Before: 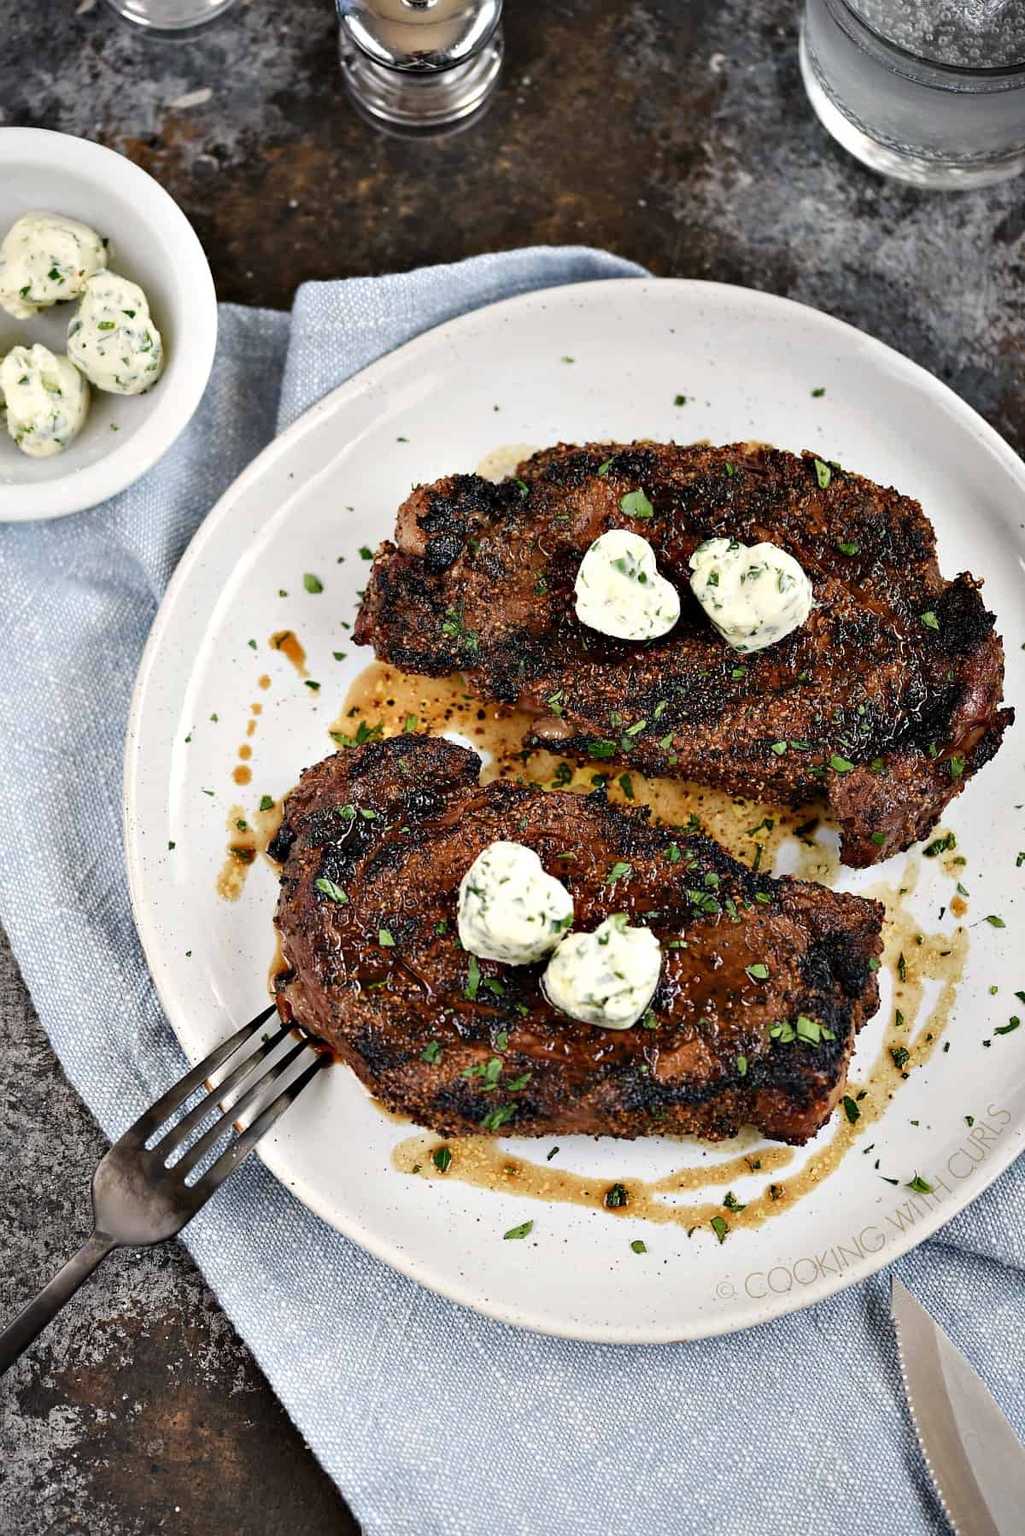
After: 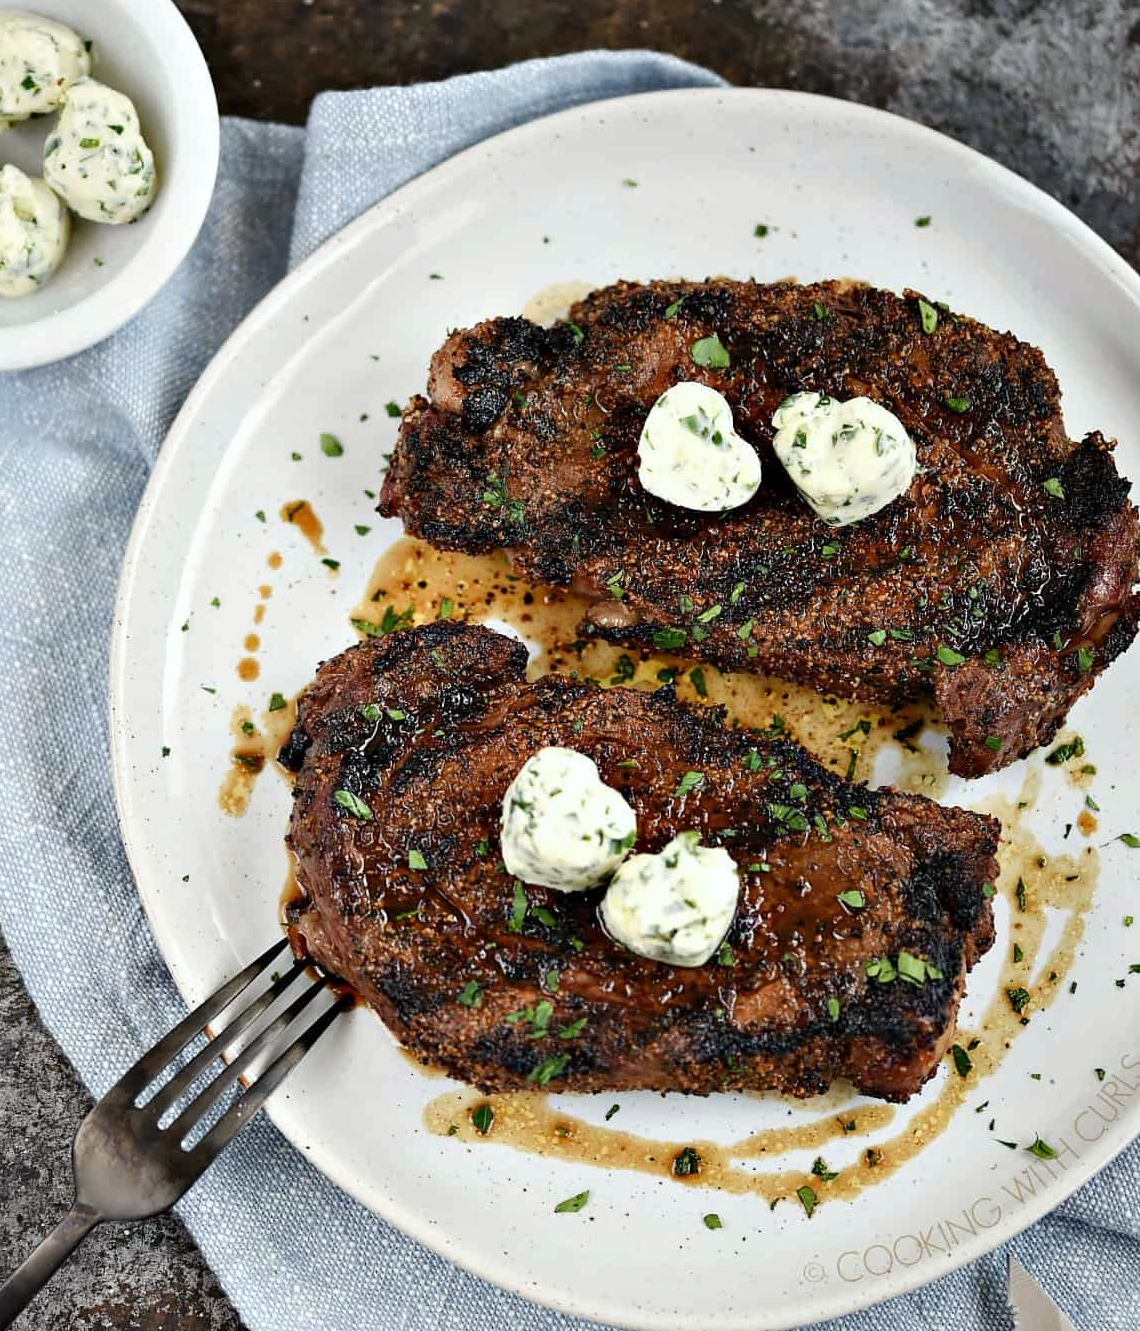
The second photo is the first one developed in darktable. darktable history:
white balance: red 0.978, blue 0.999
color zones: curves: ch0 [(0, 0.5) (0.143, 0.5) (0.286, 0.5) (0.429, 0.5) (0.571, 0.5) (0.714, 0.476) (0.857, 0.5) (1, 0.5)]; ch2 [(0, 0.5) (0.143, 0.5) (0.286, 0.5) (0.429, 0.5) (0.571, 0.5) (0.714, 0.487) (0.857, 0.5) (1, 0.5)]
crop and rotate: left 2.991%, top 13.302%, right 1.981%, bottom 12.636%
